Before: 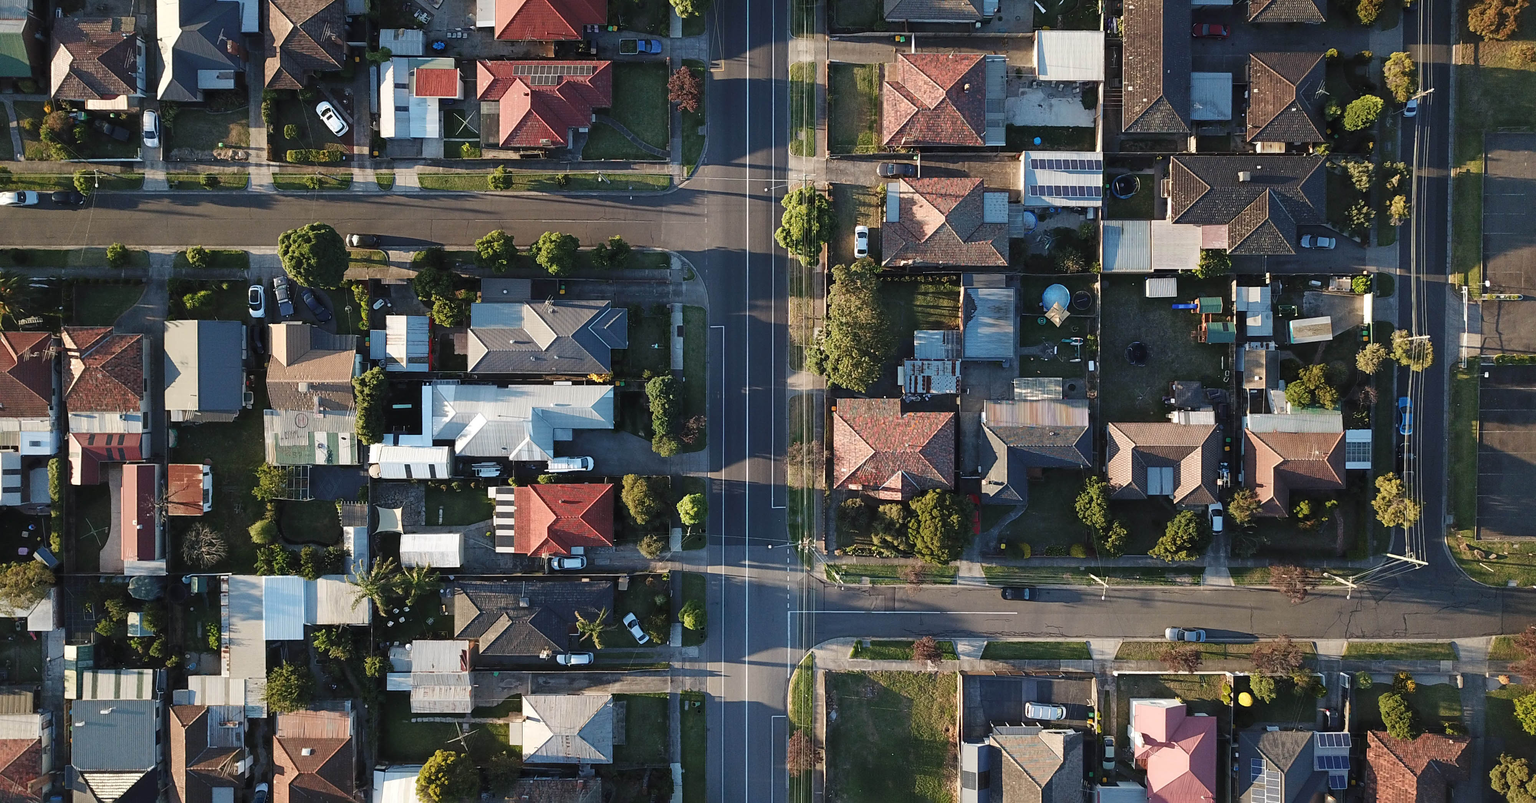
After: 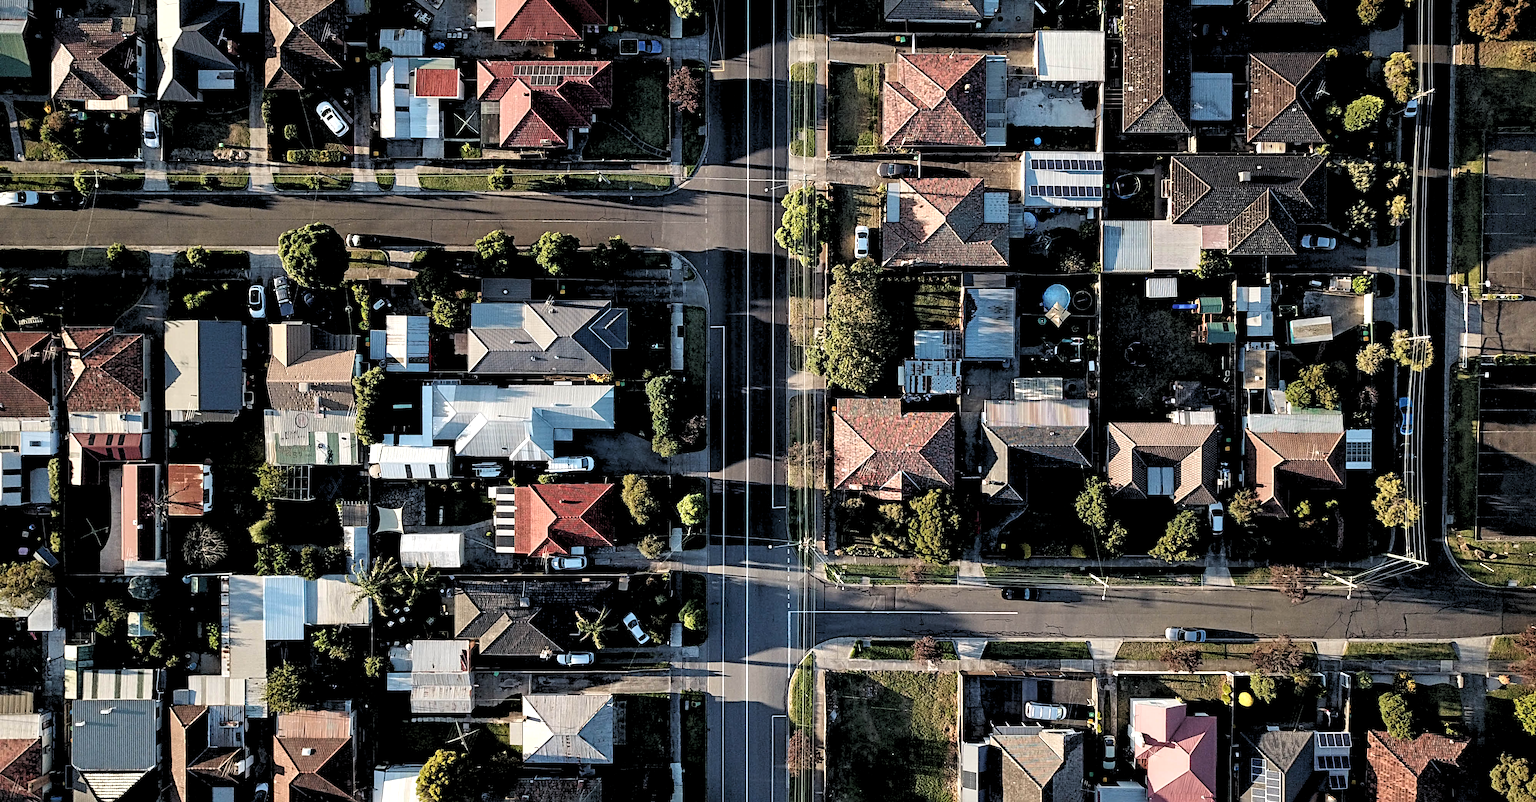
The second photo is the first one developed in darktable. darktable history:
white balance: emerald 1
rgb levels: levels [[0.029, 0.461, 0.922], [0, 0.5, 1], [0, 0.5, 1]]
contrast equalizer: octaves 7, y [[0.502, 0.517, 0.543, 0.576, 0.611, 0.631], [0.5 ×6], [0.5 ×6], [0 ×6], [0 ×6]]
